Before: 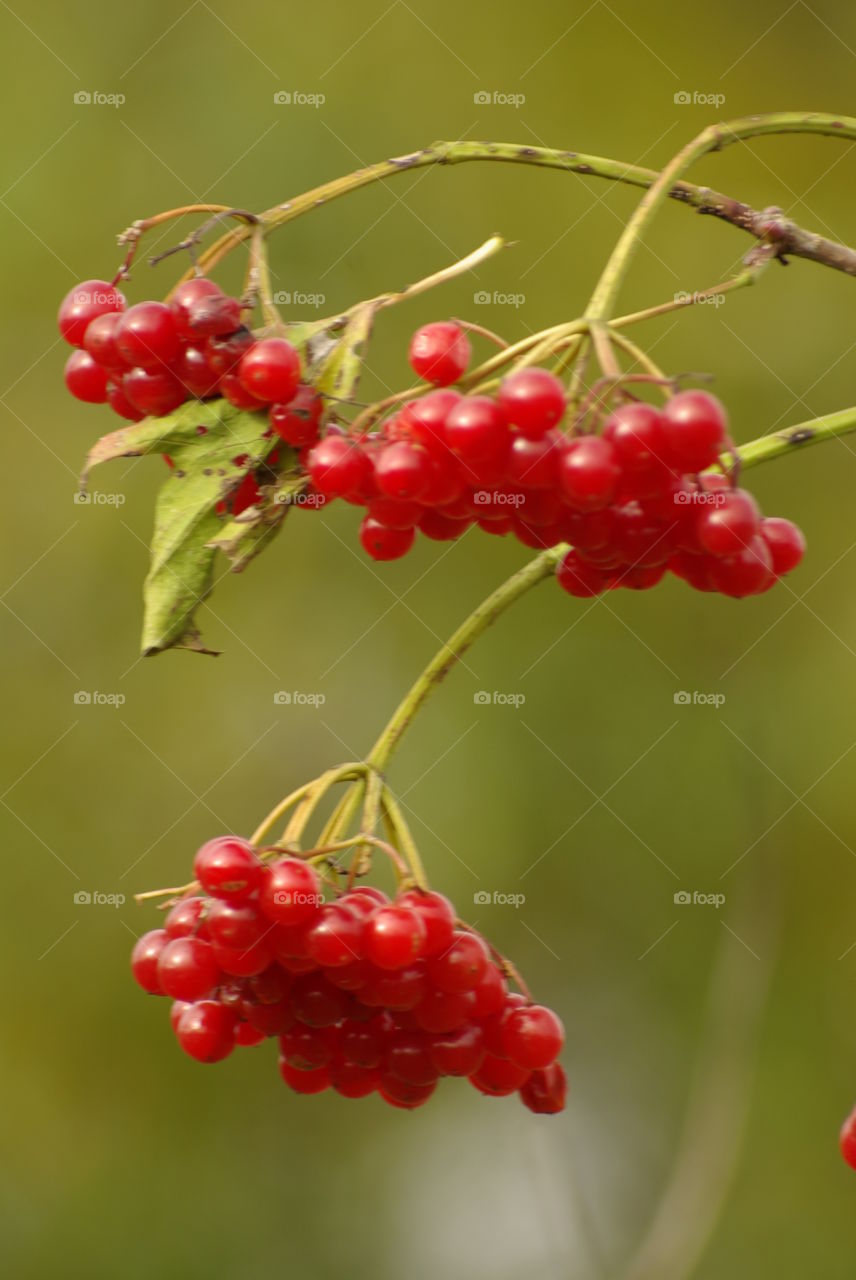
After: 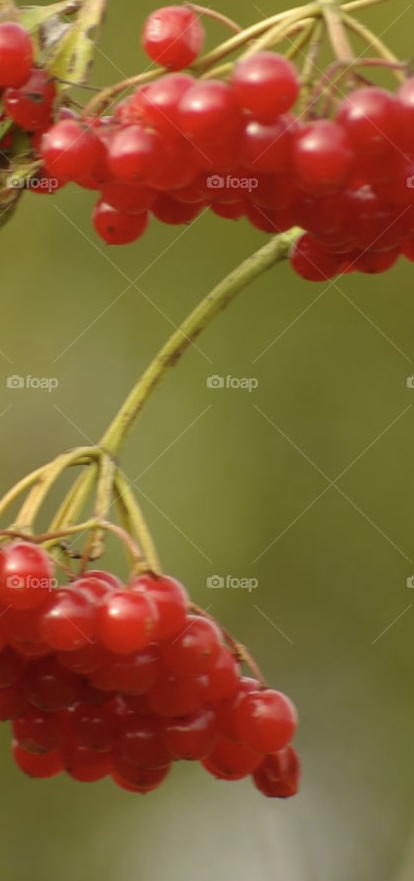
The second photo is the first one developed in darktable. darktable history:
crop: left 31.308%, top 24.696%, right 20.296%, bottom 6.463%
color correction: highlights b* -0.011, saturation 0.872
shadows and highlights: shadows 20.84, highlights -81.91, highlights color adjustment 0.114%, soften with gaussian
